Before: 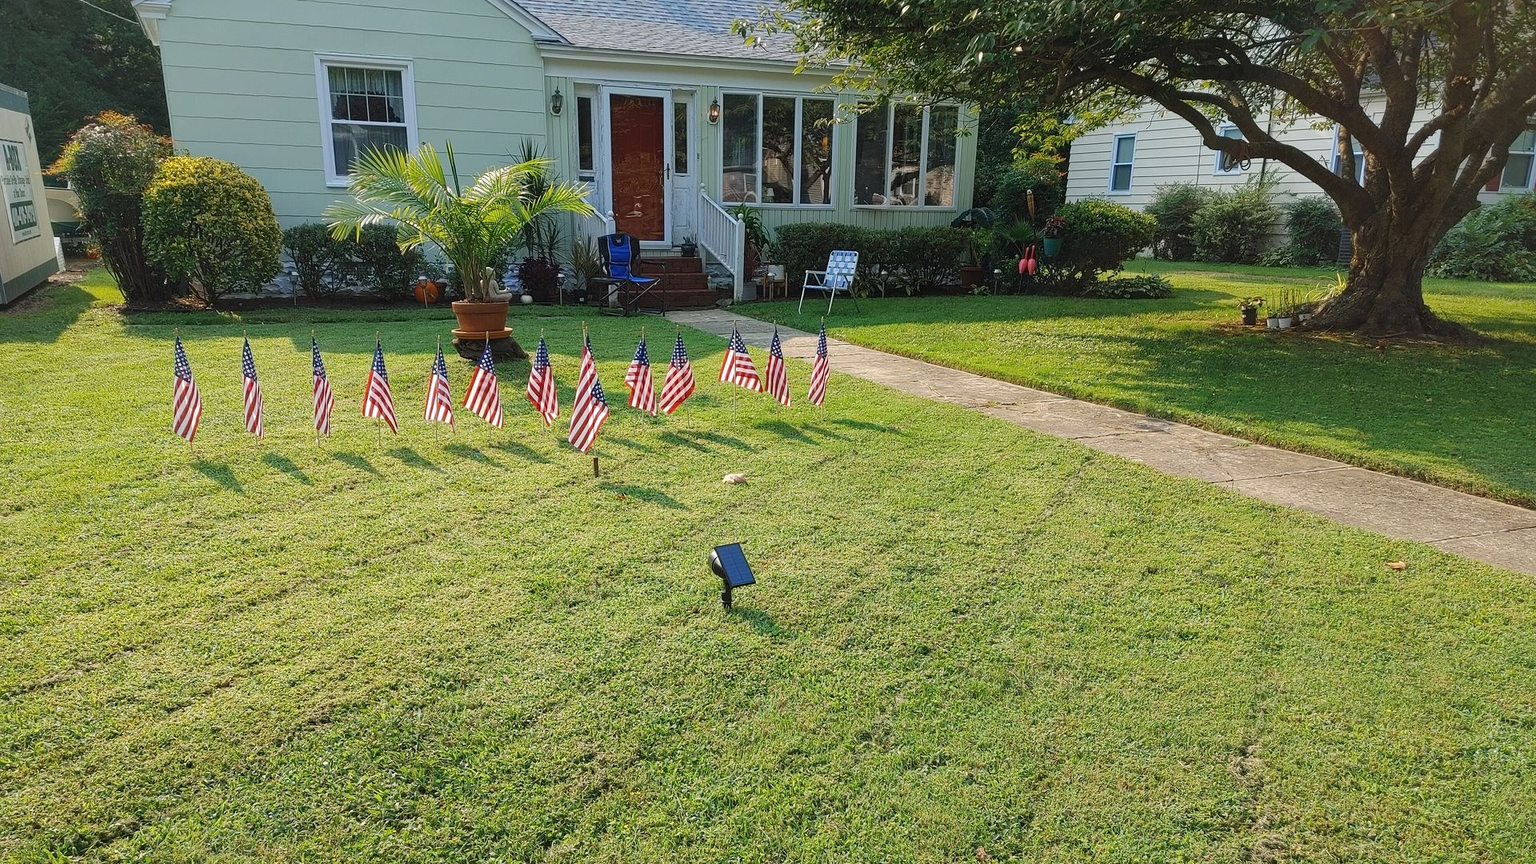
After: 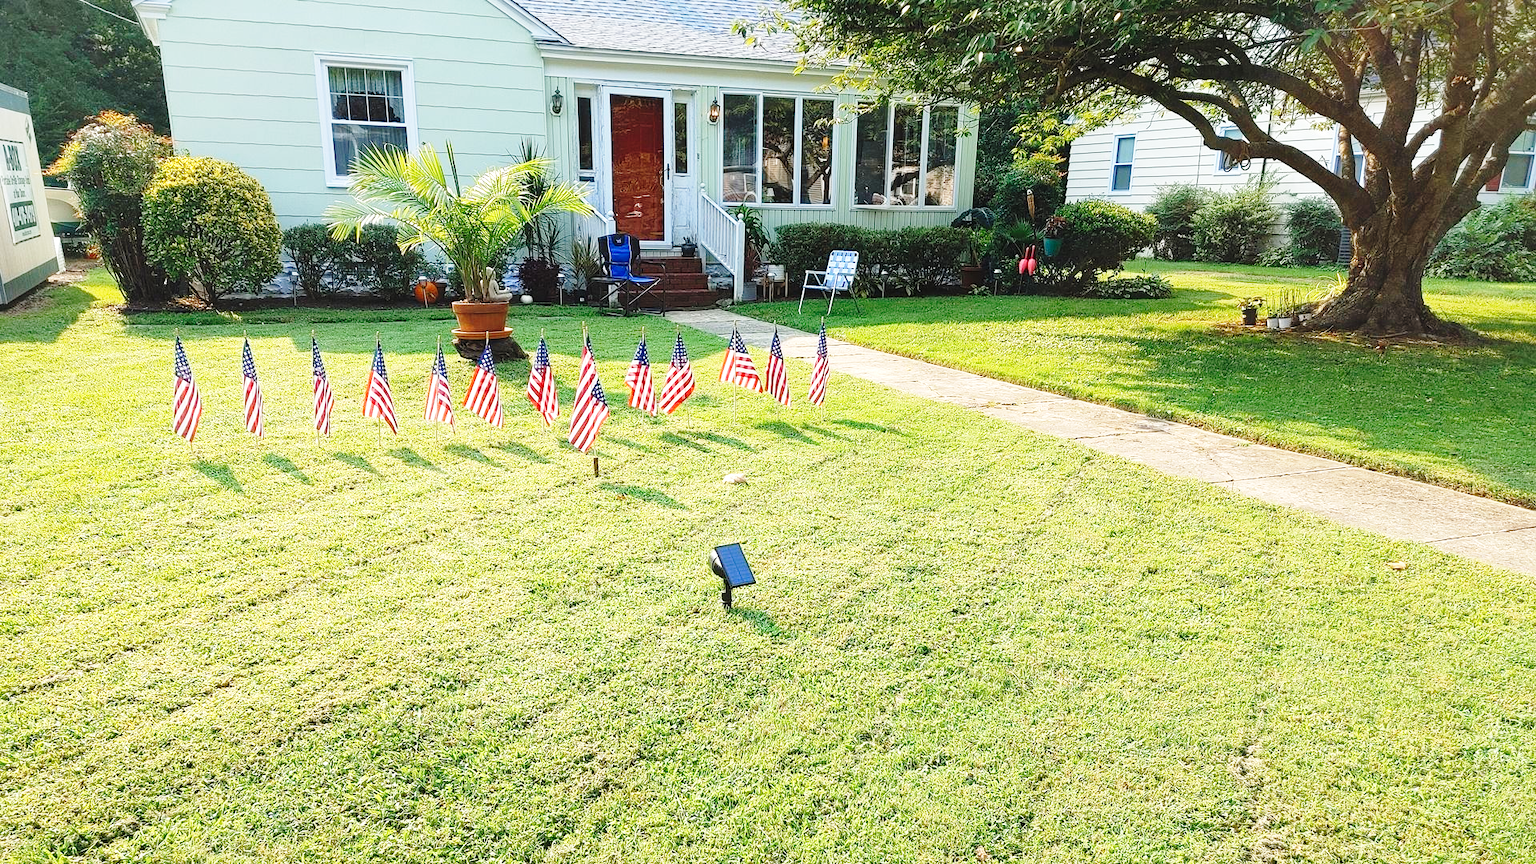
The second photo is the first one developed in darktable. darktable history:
exposure: exposure 0.578 EV, compensate highlight preservation false
base curve: curves: ch0 [(0, 0) (0.028, 0.03) (0.121, 0.232) (0.46, 0.748) (0.859, 0.968) (1, 1)], preserve colors none
